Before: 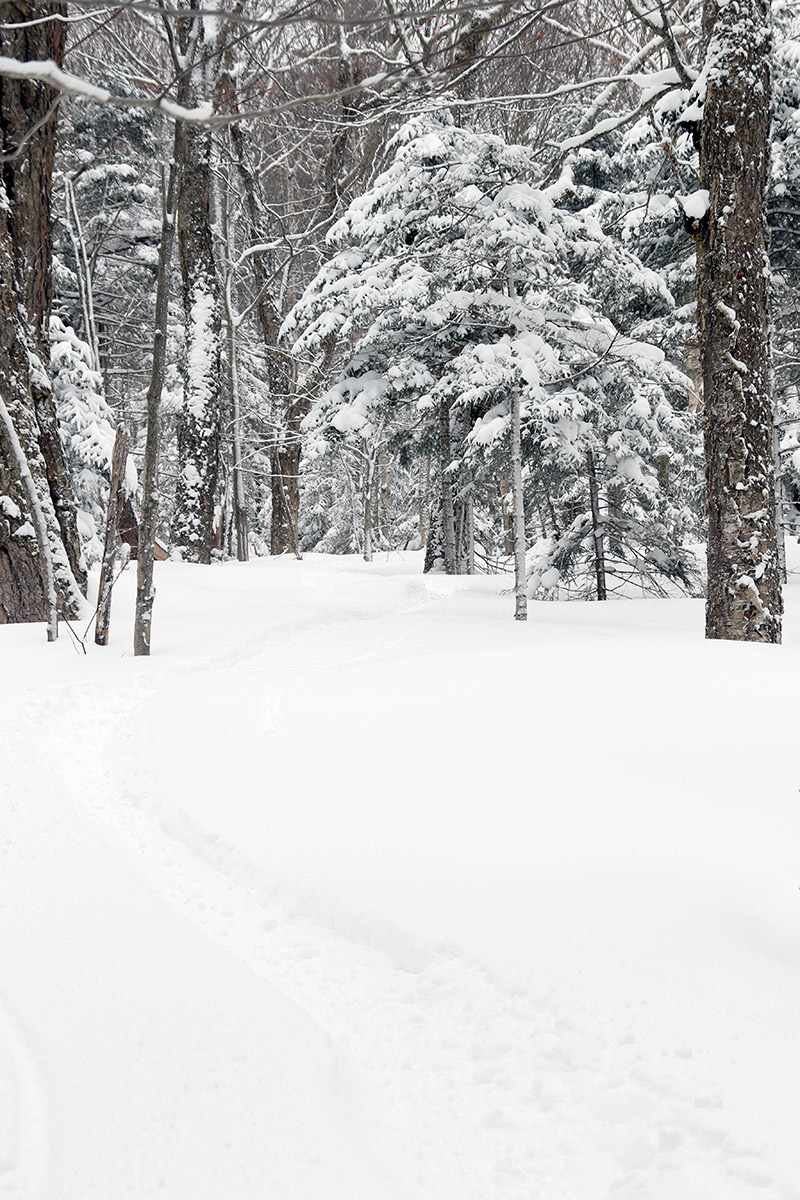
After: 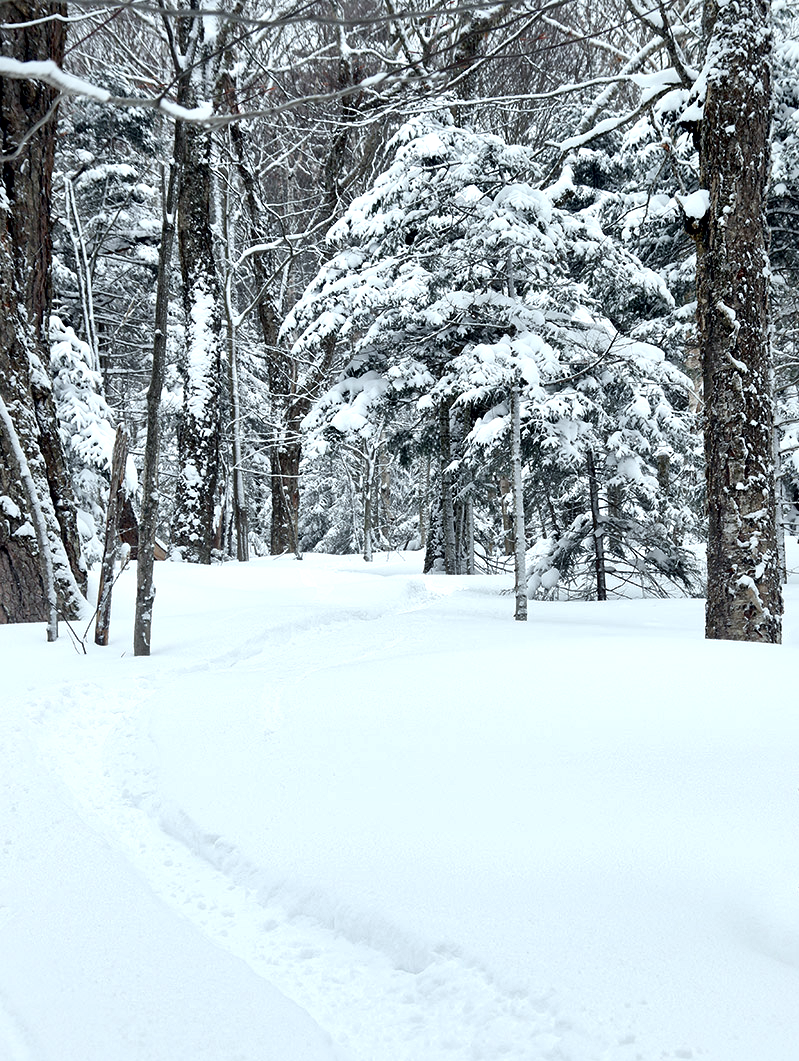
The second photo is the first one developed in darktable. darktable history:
crop and rotate: top 0%, bottom 11.508%
local contrast: mode bilateral grid, contrast 45, coarseness 68, detail 213%, midtone range 0.2
color calibration: illuminant Planckian (black body), adaptation linear Bradford (ICC v4), x 0.365, y 0.367, temperature 4410.16 K
